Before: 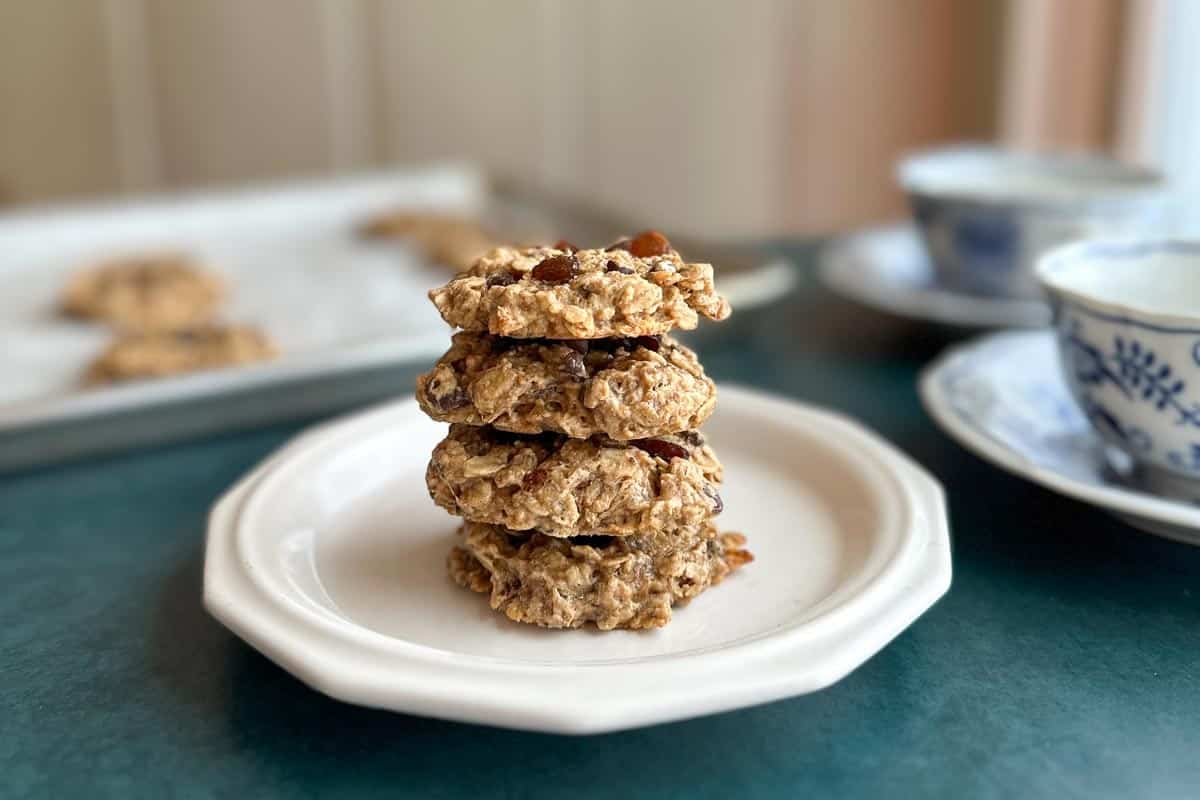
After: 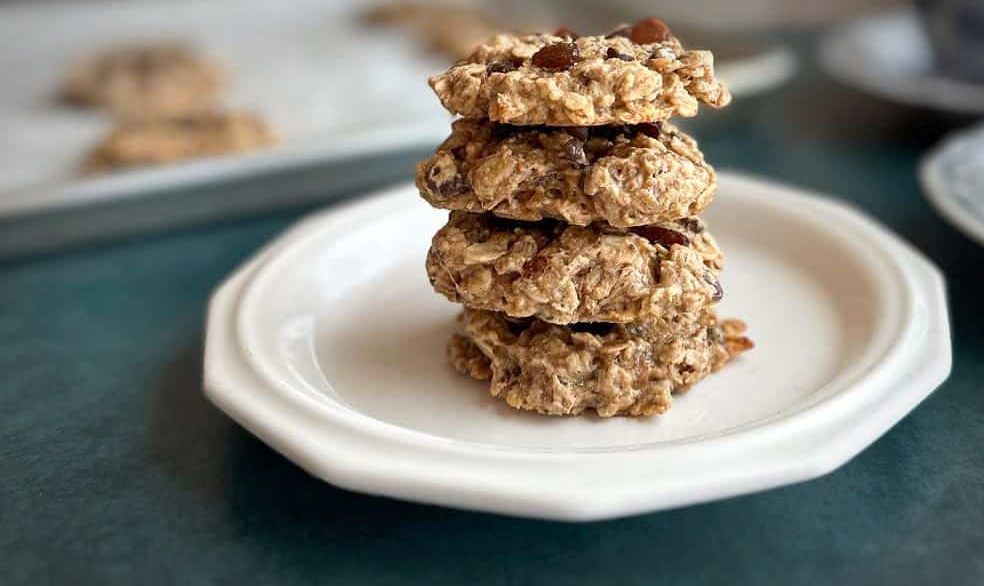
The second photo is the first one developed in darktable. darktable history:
crop: top 26.654%, right 17.972%
vignetting: automatic ratio true
